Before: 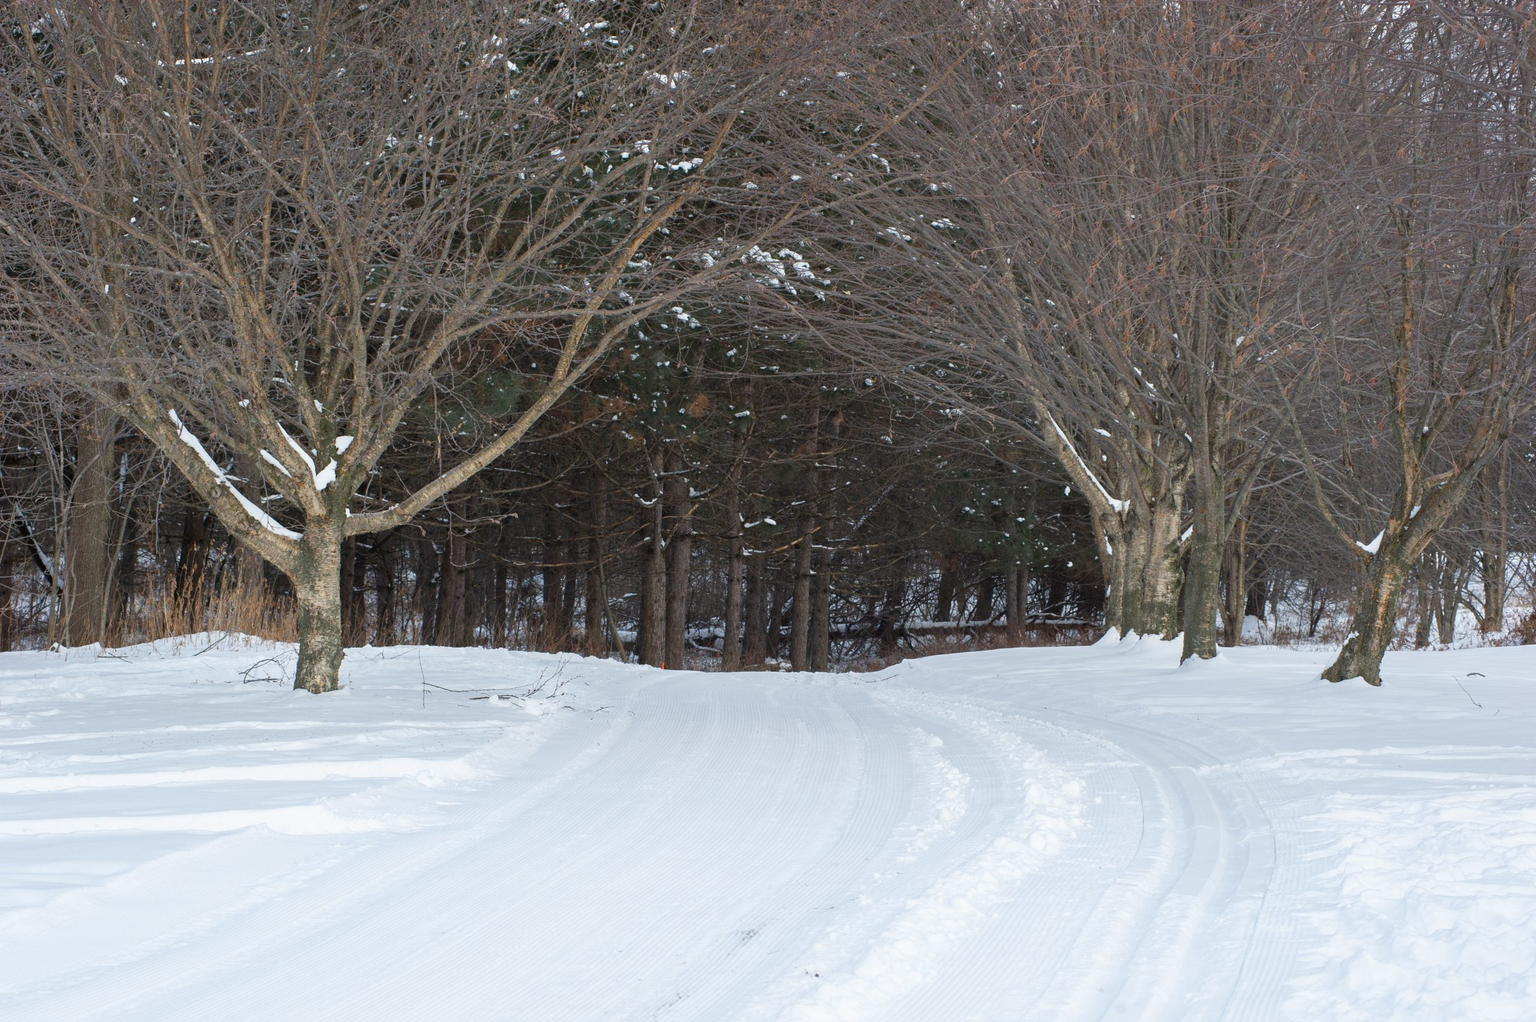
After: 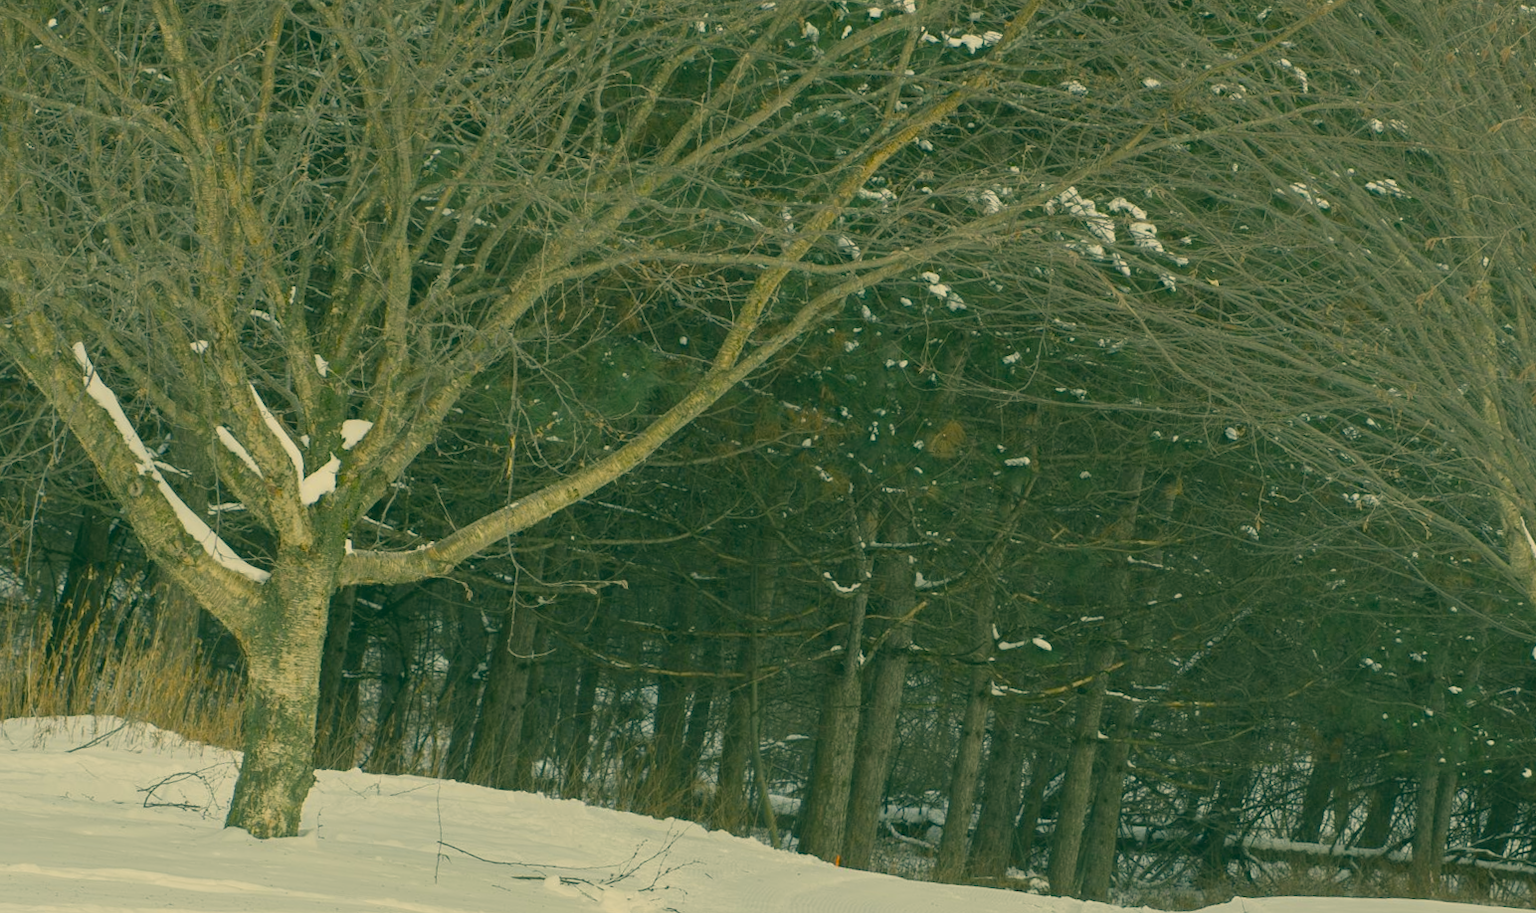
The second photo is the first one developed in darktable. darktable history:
color correction: highlights a* 5.7, highlights b* 33.28, shadows a* -25.55, shadows b* 3.89
contrast brightness saturation: contrast -0.265, saturation -0.421
crop and rotate: angle -6.78°, left 2.182%, top 6.768%, right 27.189%, bottom 30.134%
color balance rgb: linear chroma grading › global chroma 20.654%, perceptual saturation grading › global saturation 25.33%
